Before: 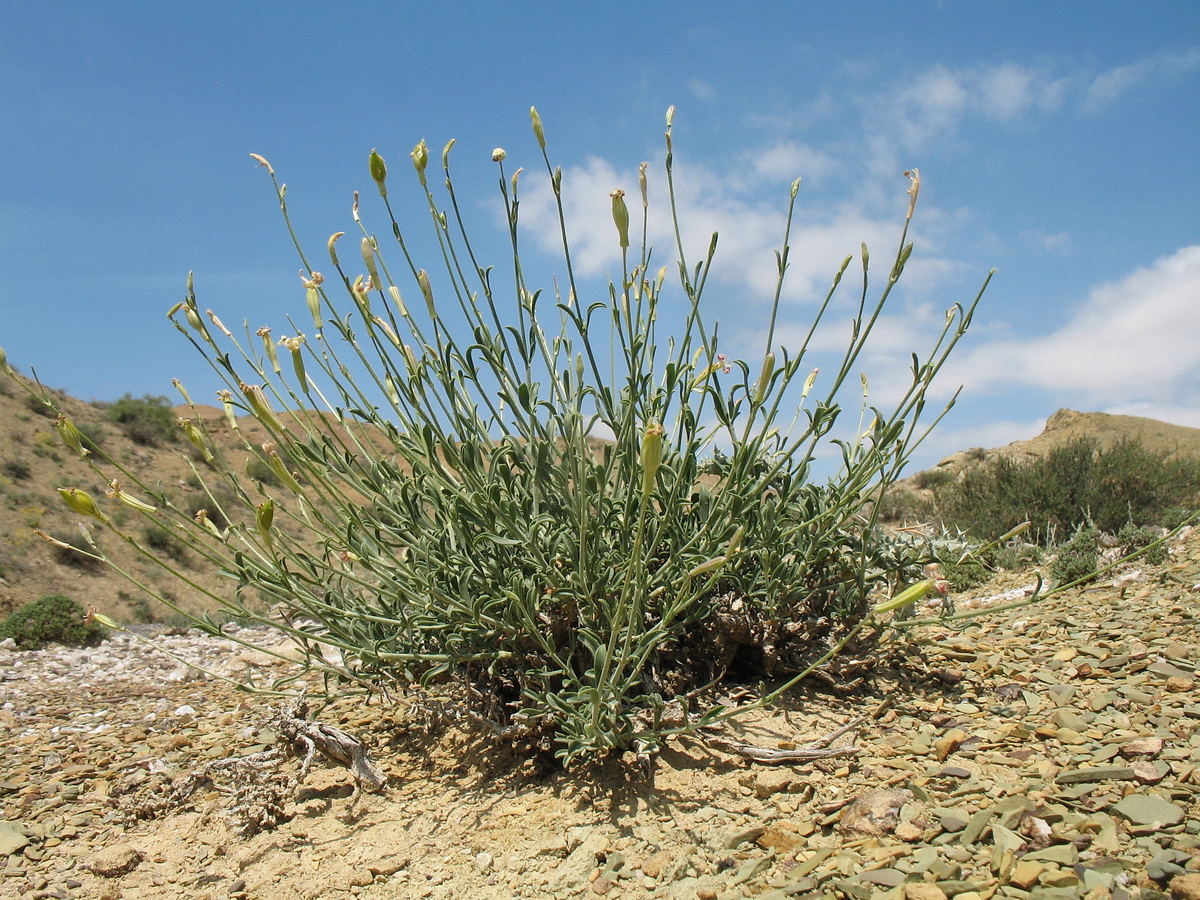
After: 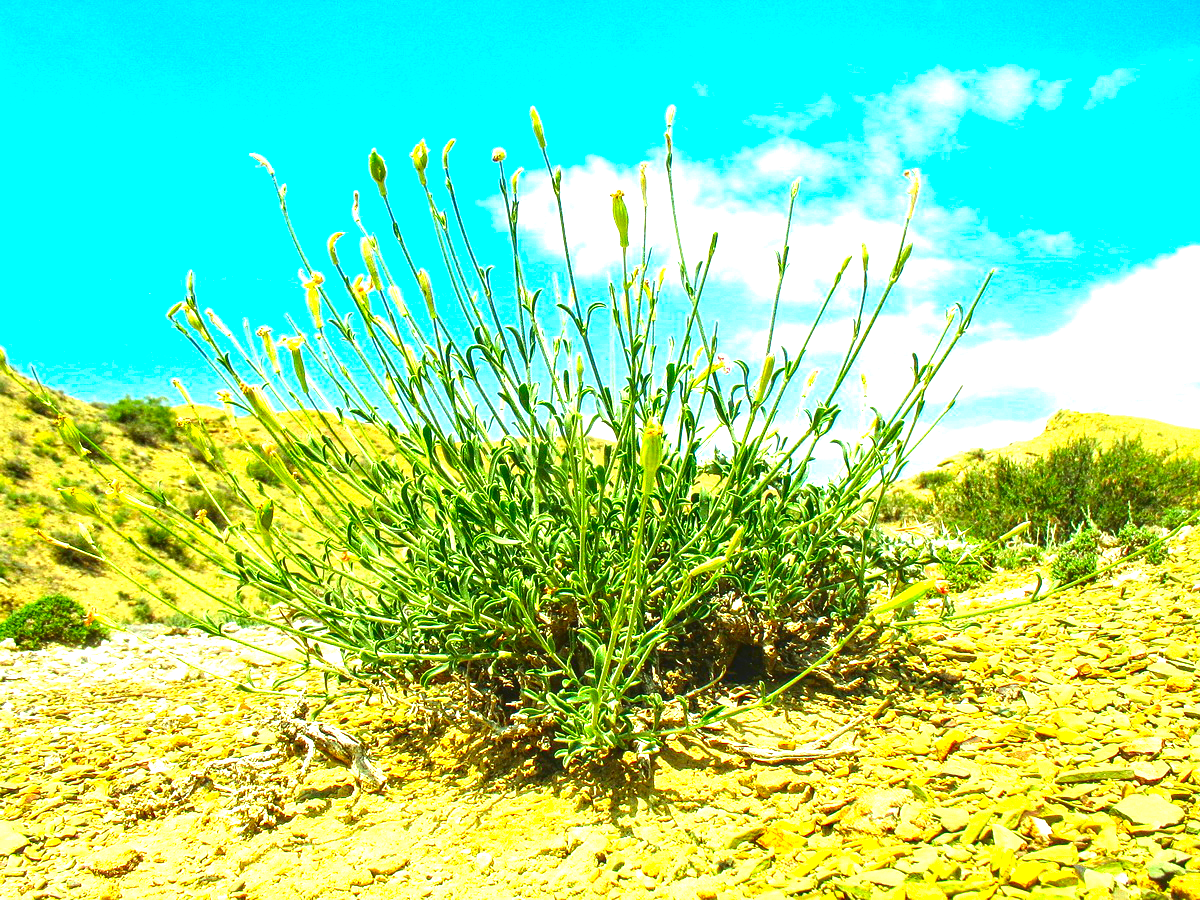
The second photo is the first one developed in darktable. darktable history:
contrast brightness saturation: contrast 0.1, brightness -0.26, saturation 0.14
color correction: highlights a* -10.77, highlights b* 9.8, saturation 1.72
local contrast: on, module defaults
exposure: black level correction 0.001, exposure 1.84 EV, compensate highlight preservation false
